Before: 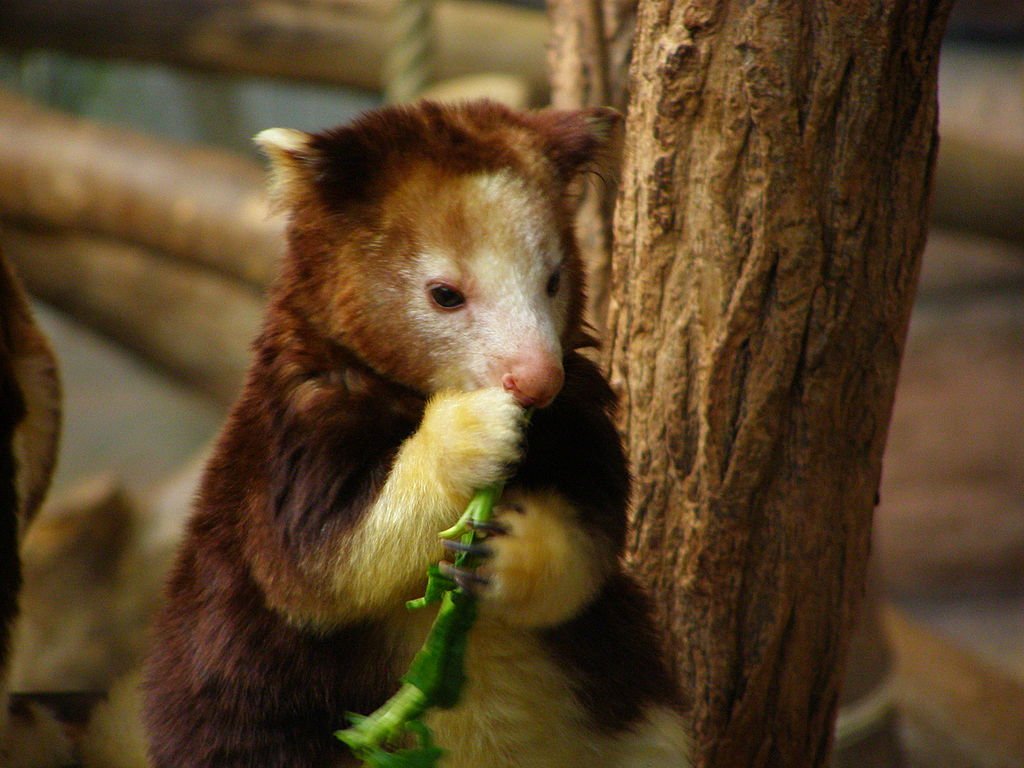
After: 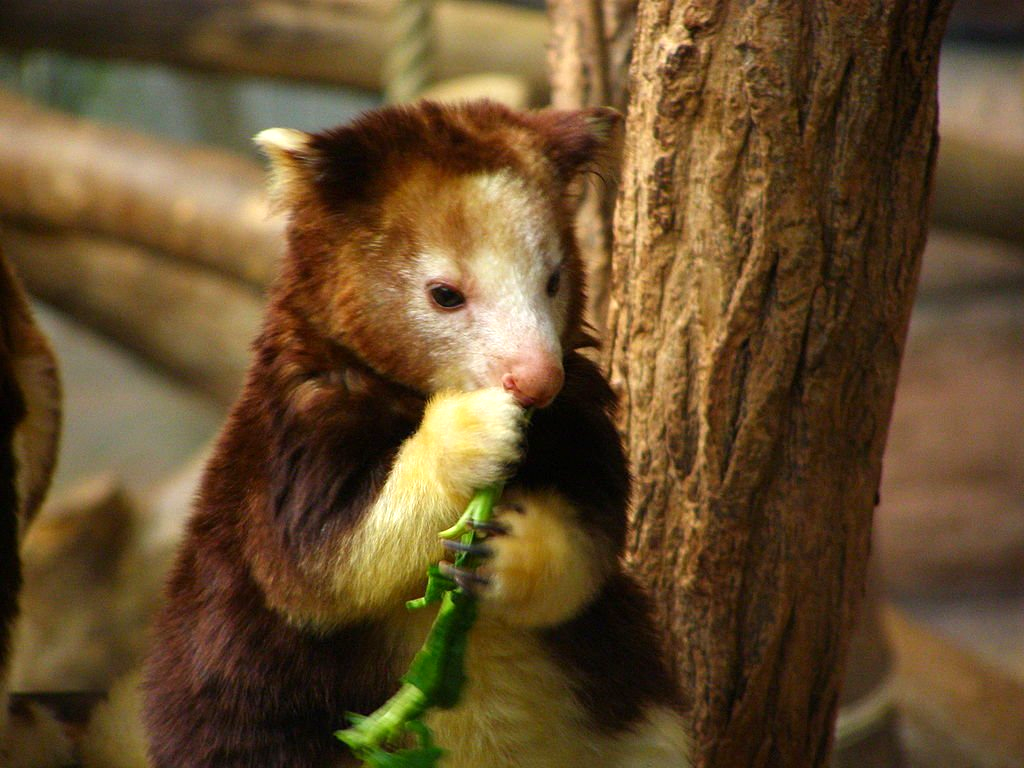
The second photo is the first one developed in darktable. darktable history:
exposure: exposure 0.426 EV, compensate highlight preservation false
contrast brightness saturation: contrast 0.08, saturation 0.02
